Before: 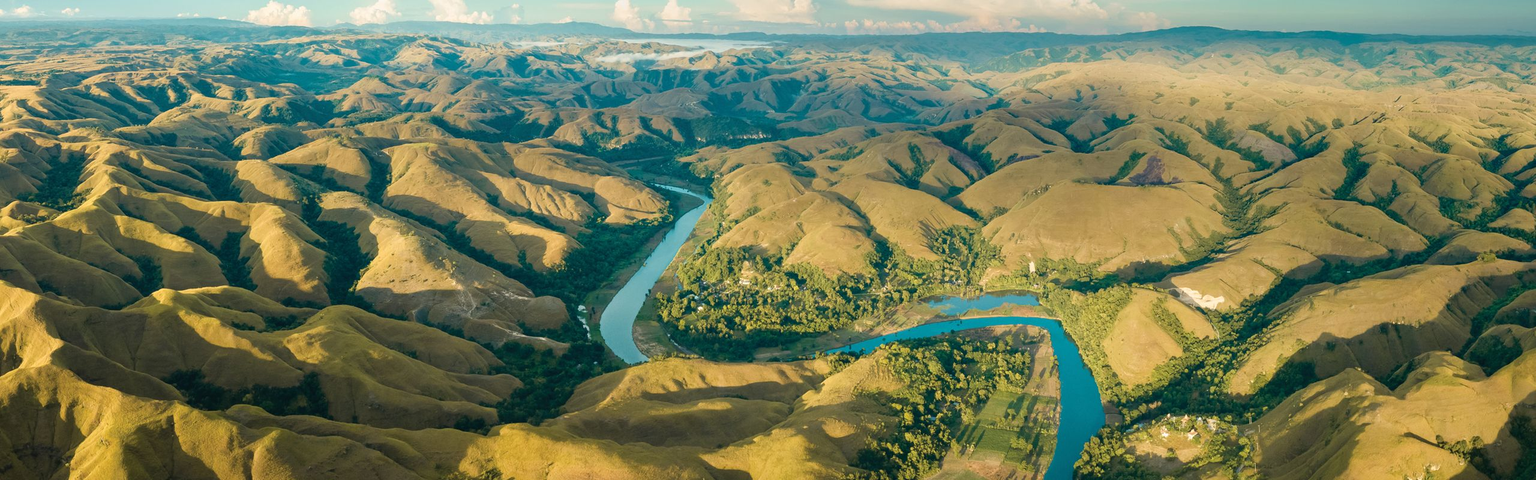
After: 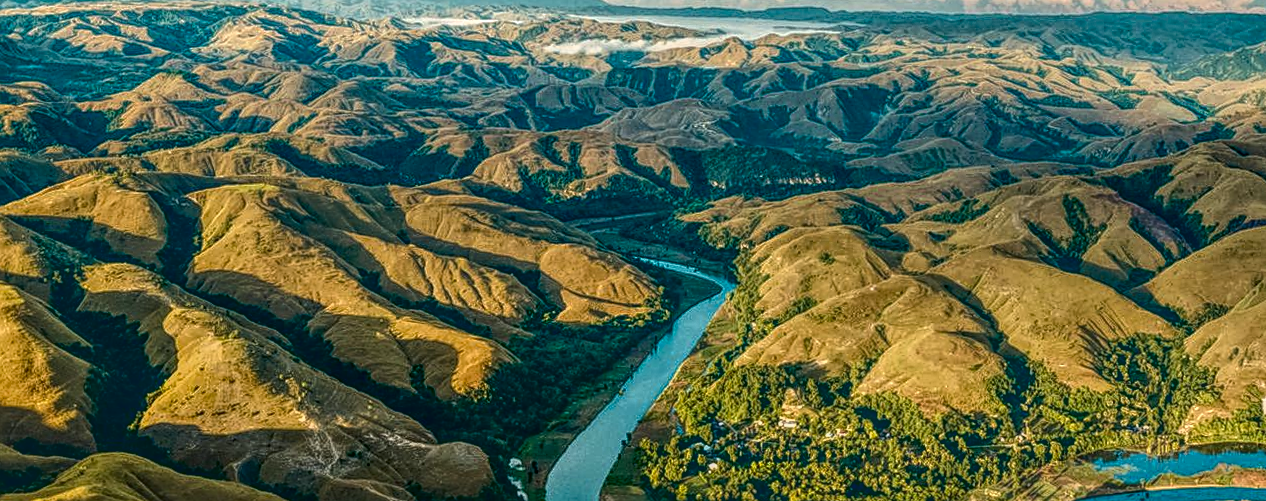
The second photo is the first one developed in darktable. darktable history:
crop: left 17.835%, top 7.675%, right 32.881%, bottom 32.213%
sharpen: on, module defaults
contrast brightness saturation: contrast 0.19, brightness -0.24, saturation 0.11
contrast equalizer: octaves 7, y [[0.6 ×6], [0.55 ×6], [0 ×6], [0 ×6], [0 ×6]]
local contrast: highlights 20%, shadows 30%, detail 200%, midtone range 0.2
rotate and perspective: rotation 0.8°, automatic cropping off
